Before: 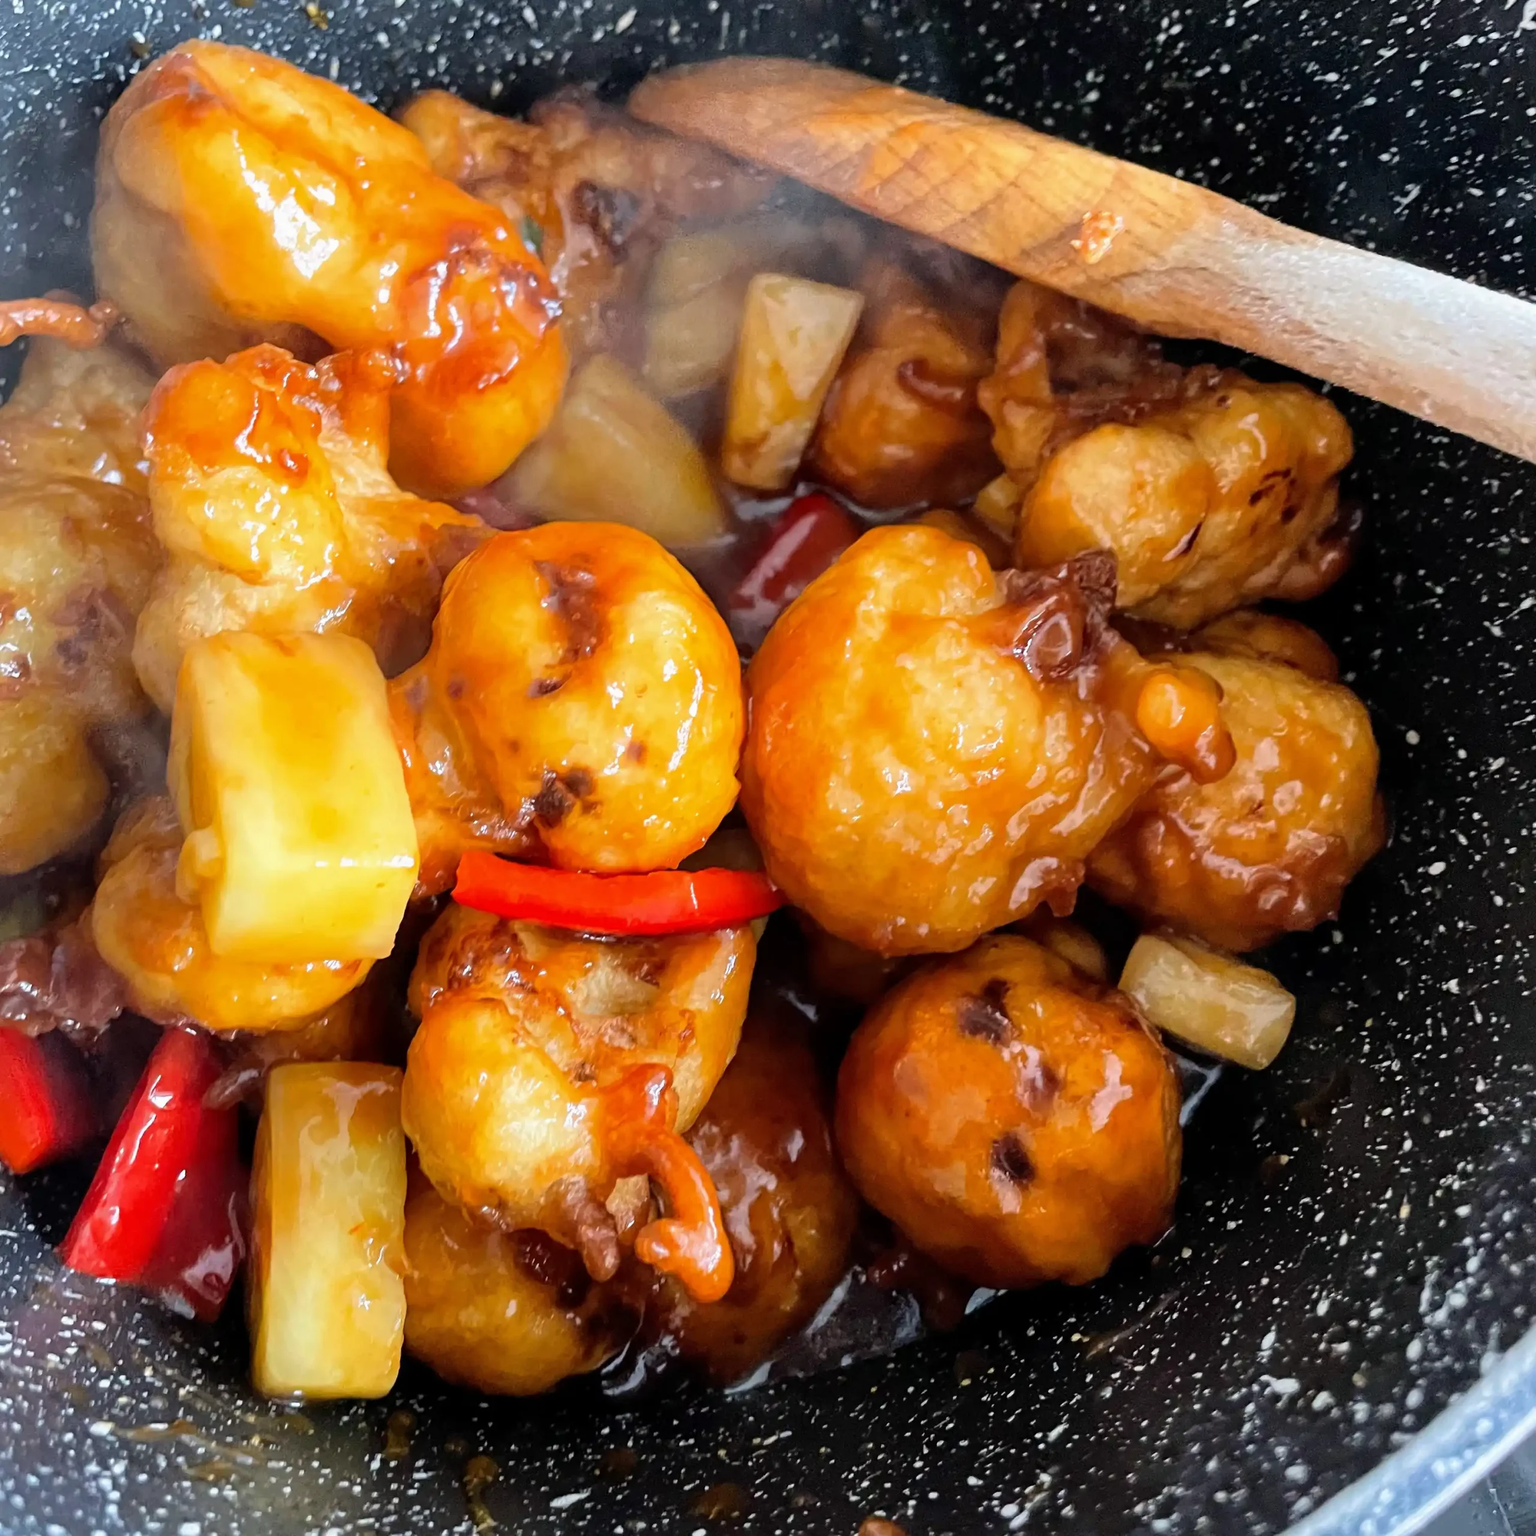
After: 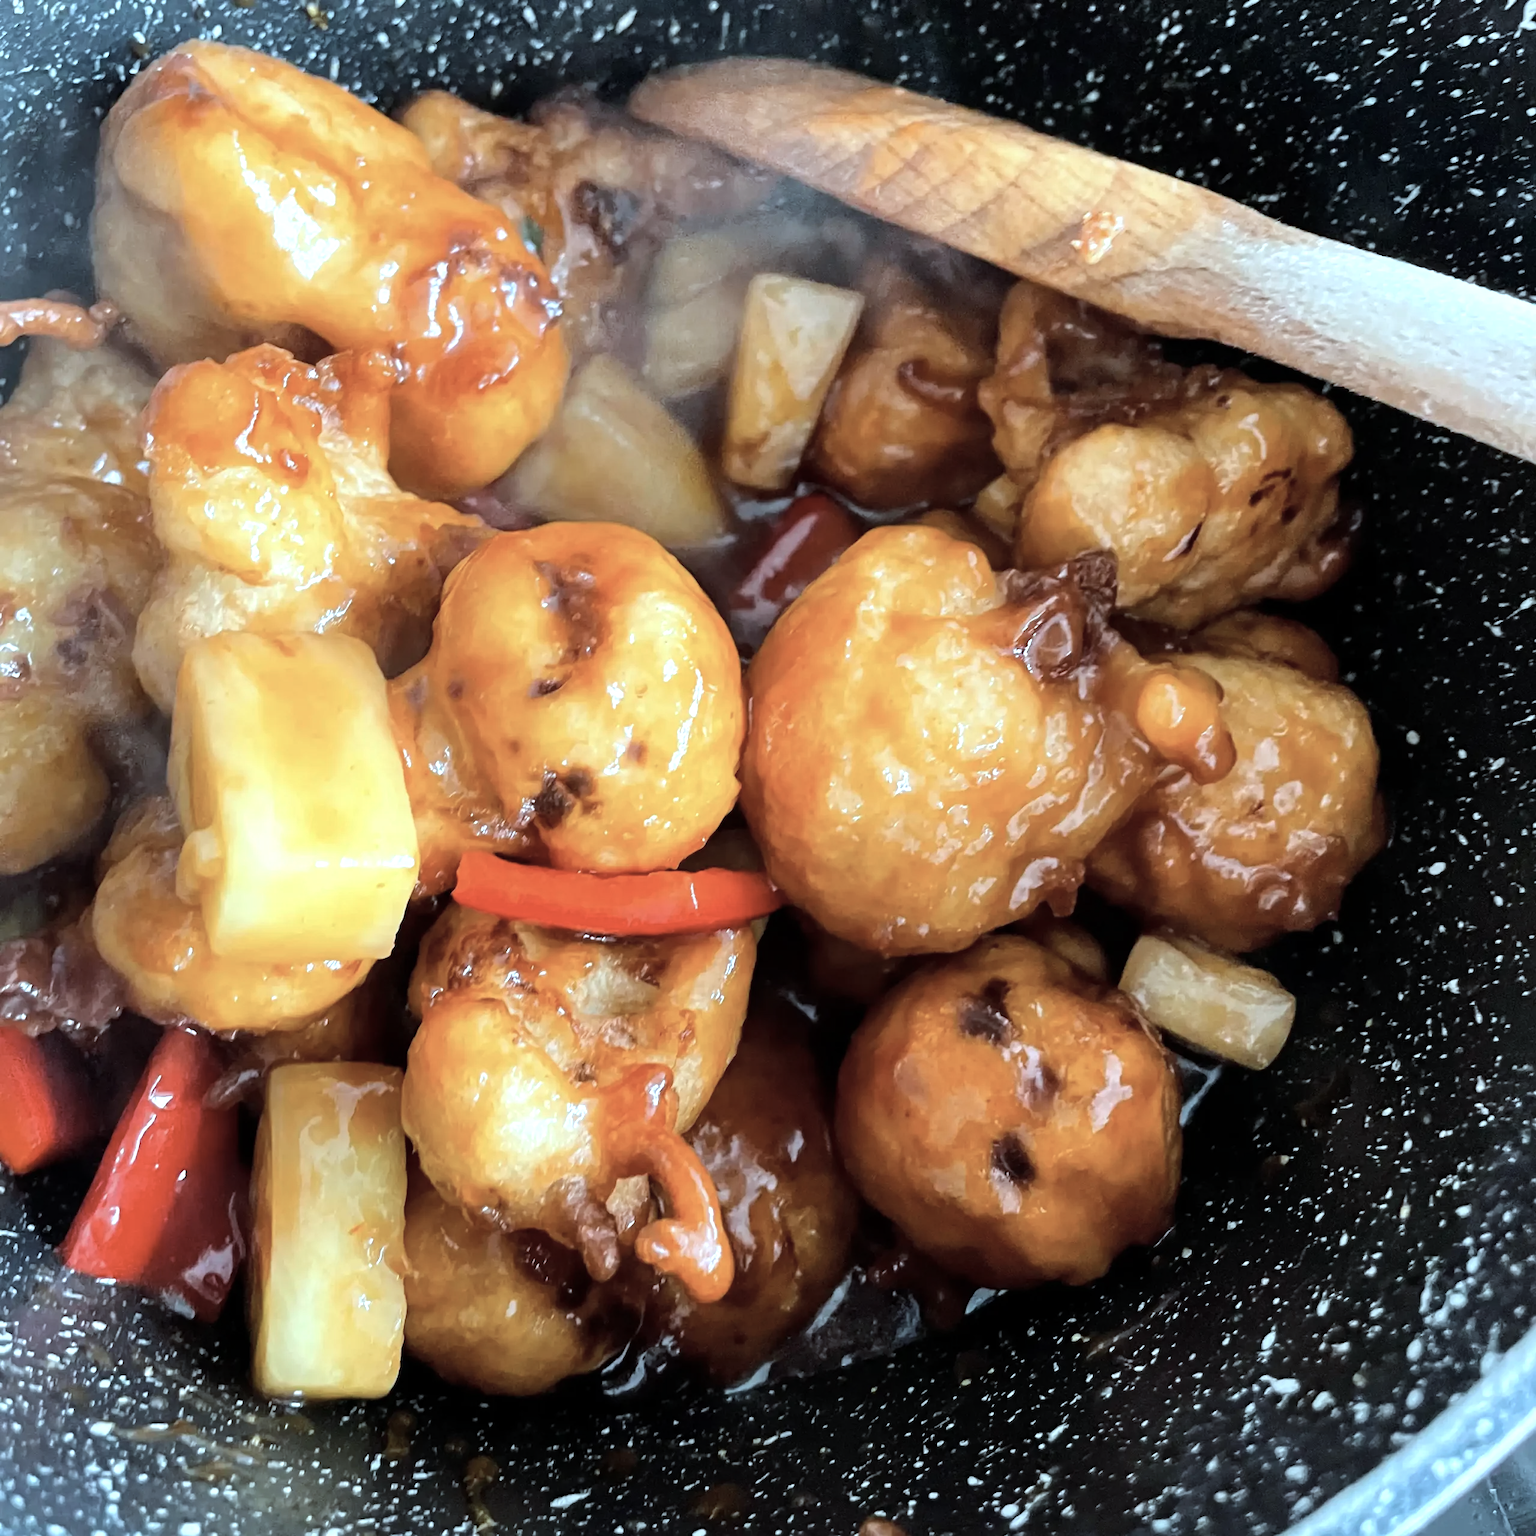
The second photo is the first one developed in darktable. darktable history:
color correction: highlights a* -13.06, highlights b* -17.39, saturation 0.715
tone equalizer: -8 EV -0.419 EV, -7 EV -0.408 EV, -6 EV -0.338 EV, -5 EV -0.246 EV, -3 EV 0.23 EV, -2 EV 0.306 EV, -1 EV 0.413 EV, +0 EV 0.411 EV, edges refinement/feathering 500, mask exposure compensation -1.57 EV, preserve details no
